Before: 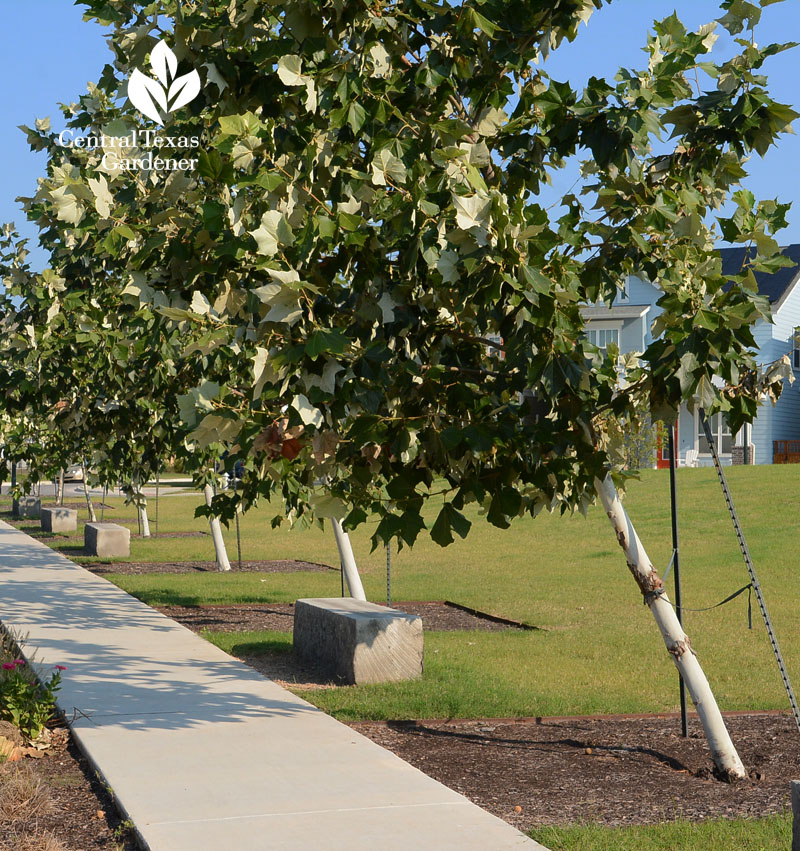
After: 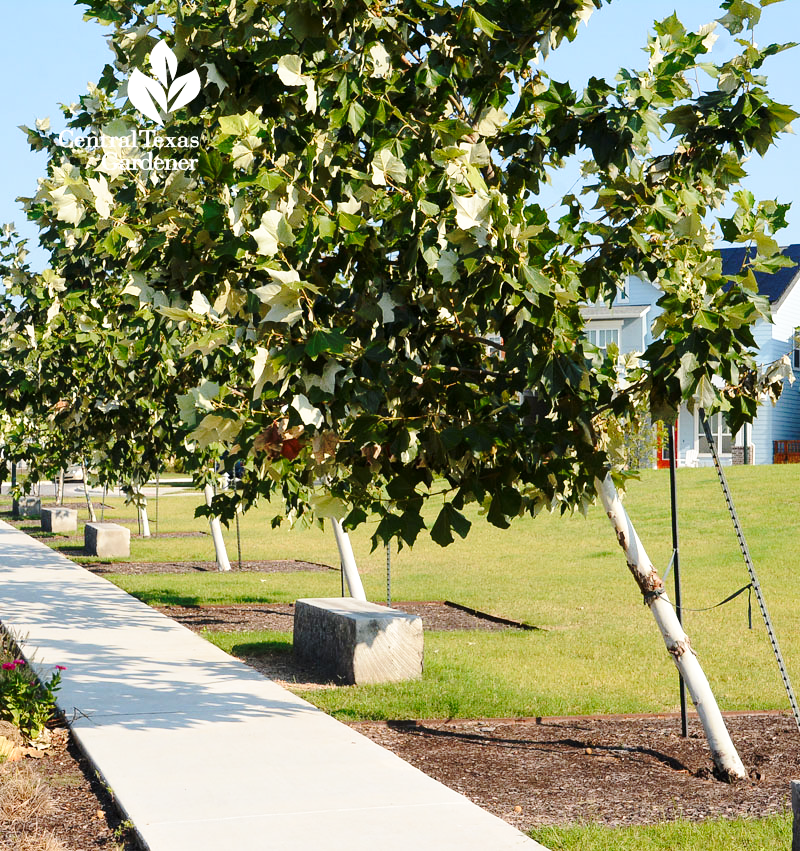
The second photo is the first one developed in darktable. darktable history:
base curve: curves: ch0 [(0, 0) (0.032, 0.037) (0.105, 0.228) (0.435, 0.76) (0.856, 0.983) (1, 1)], preserve colors none
local contrast: highlights 100%, shadows 98%, detail 119%, midtone range 0.2
tone equalizer: on, module defaults
